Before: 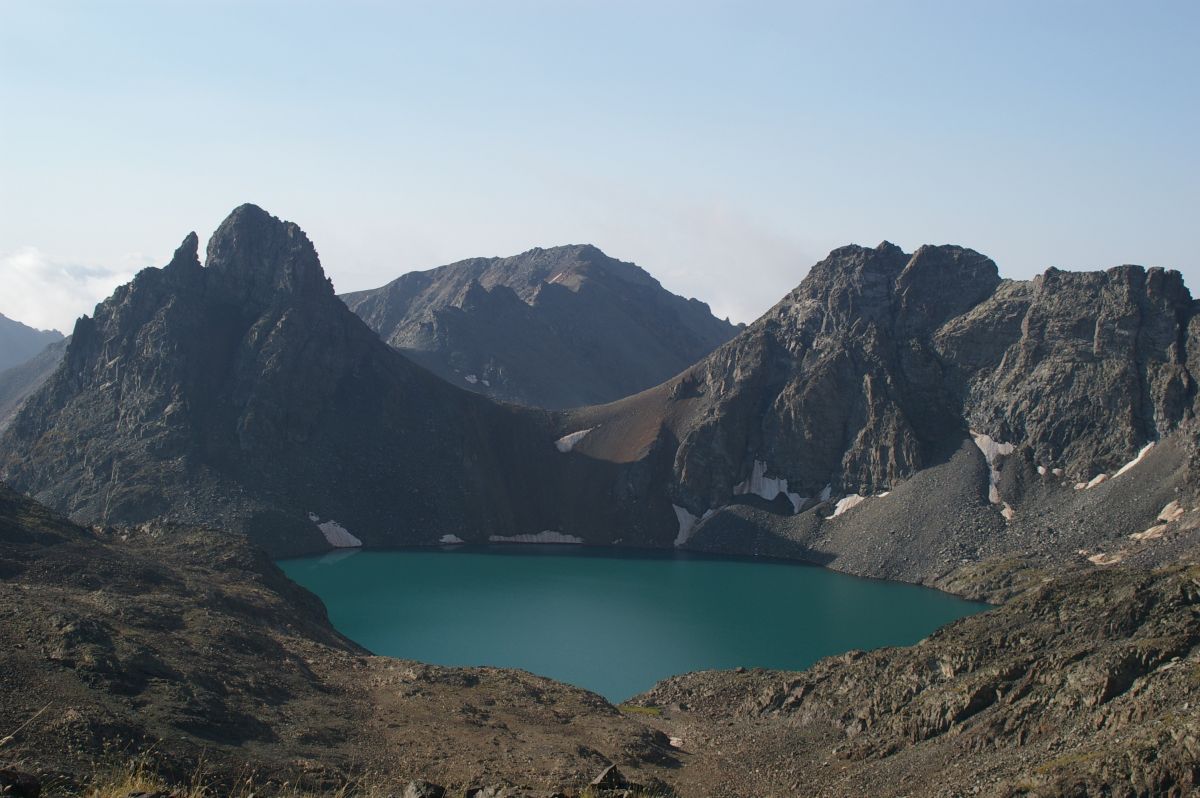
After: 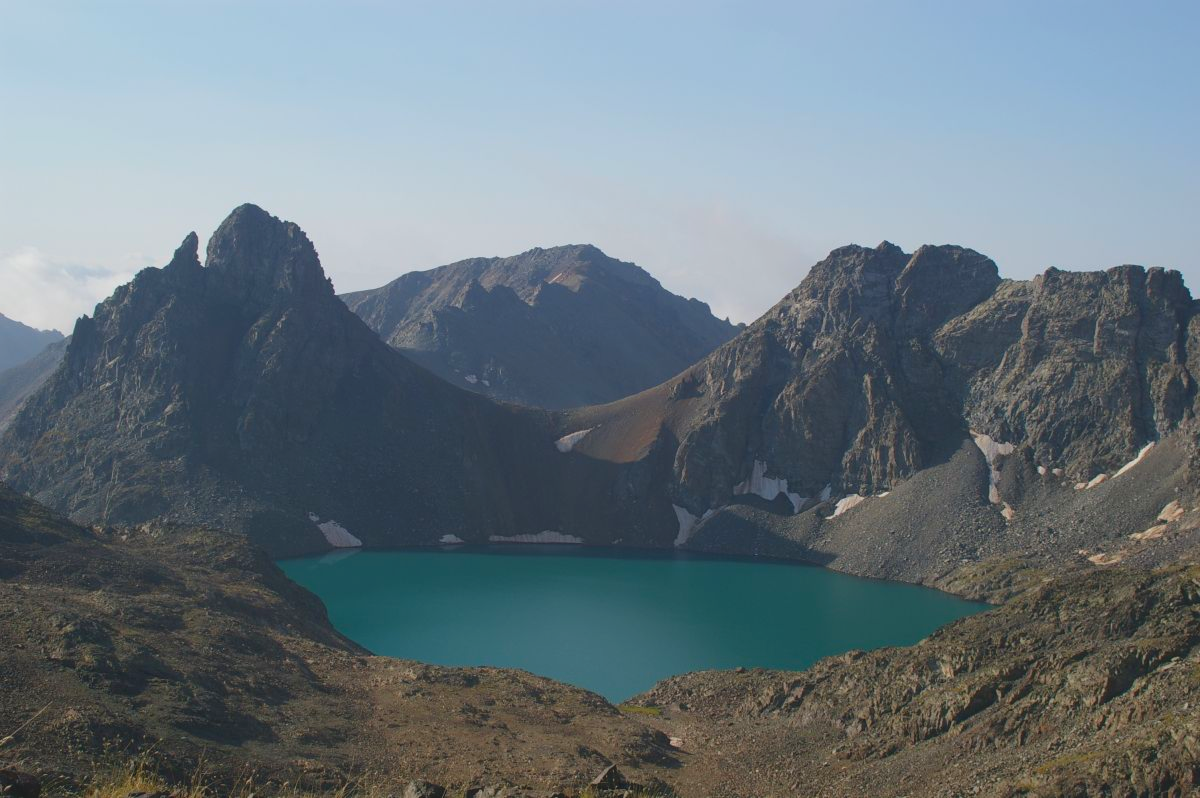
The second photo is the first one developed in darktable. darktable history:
contrast brightness saturation: contrast -0.175, saturation 0.187
